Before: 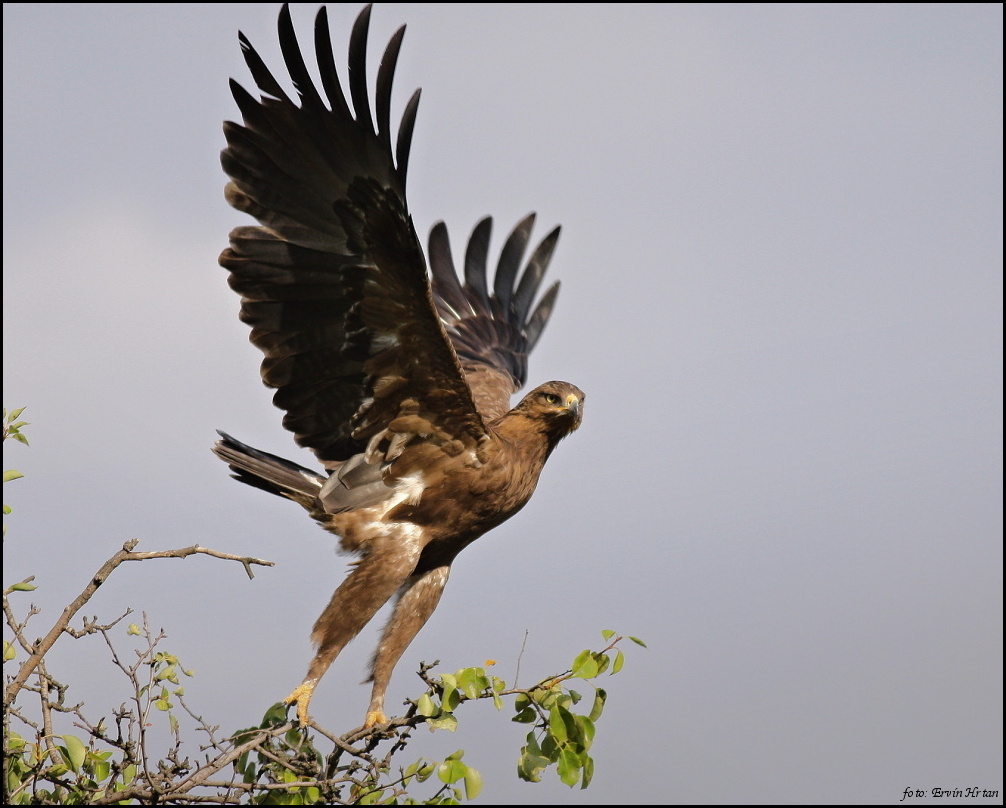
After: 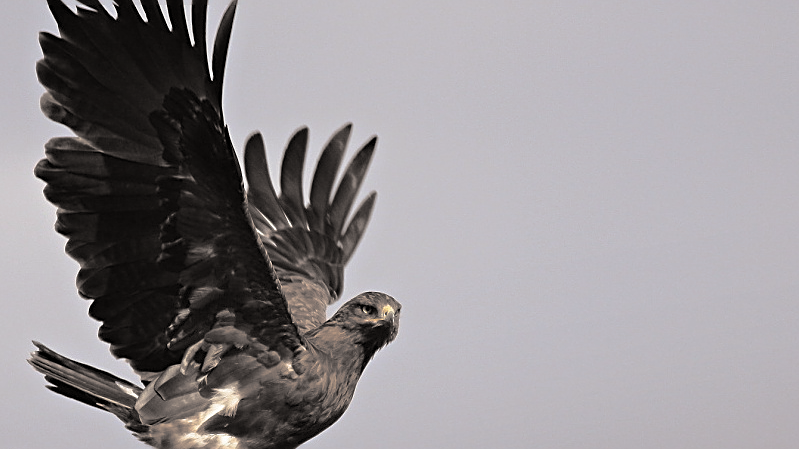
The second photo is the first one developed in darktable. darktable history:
crop: left 18.38%, top 11.092%, right 2.134%, bottom 33.217%
split-toning: shadows › hue 26°, shadows › saturation 0.09, highlights › hue 40°, highlights › saturation 0.18, balance -63, compress 0%
sharpen: on, module defaults
